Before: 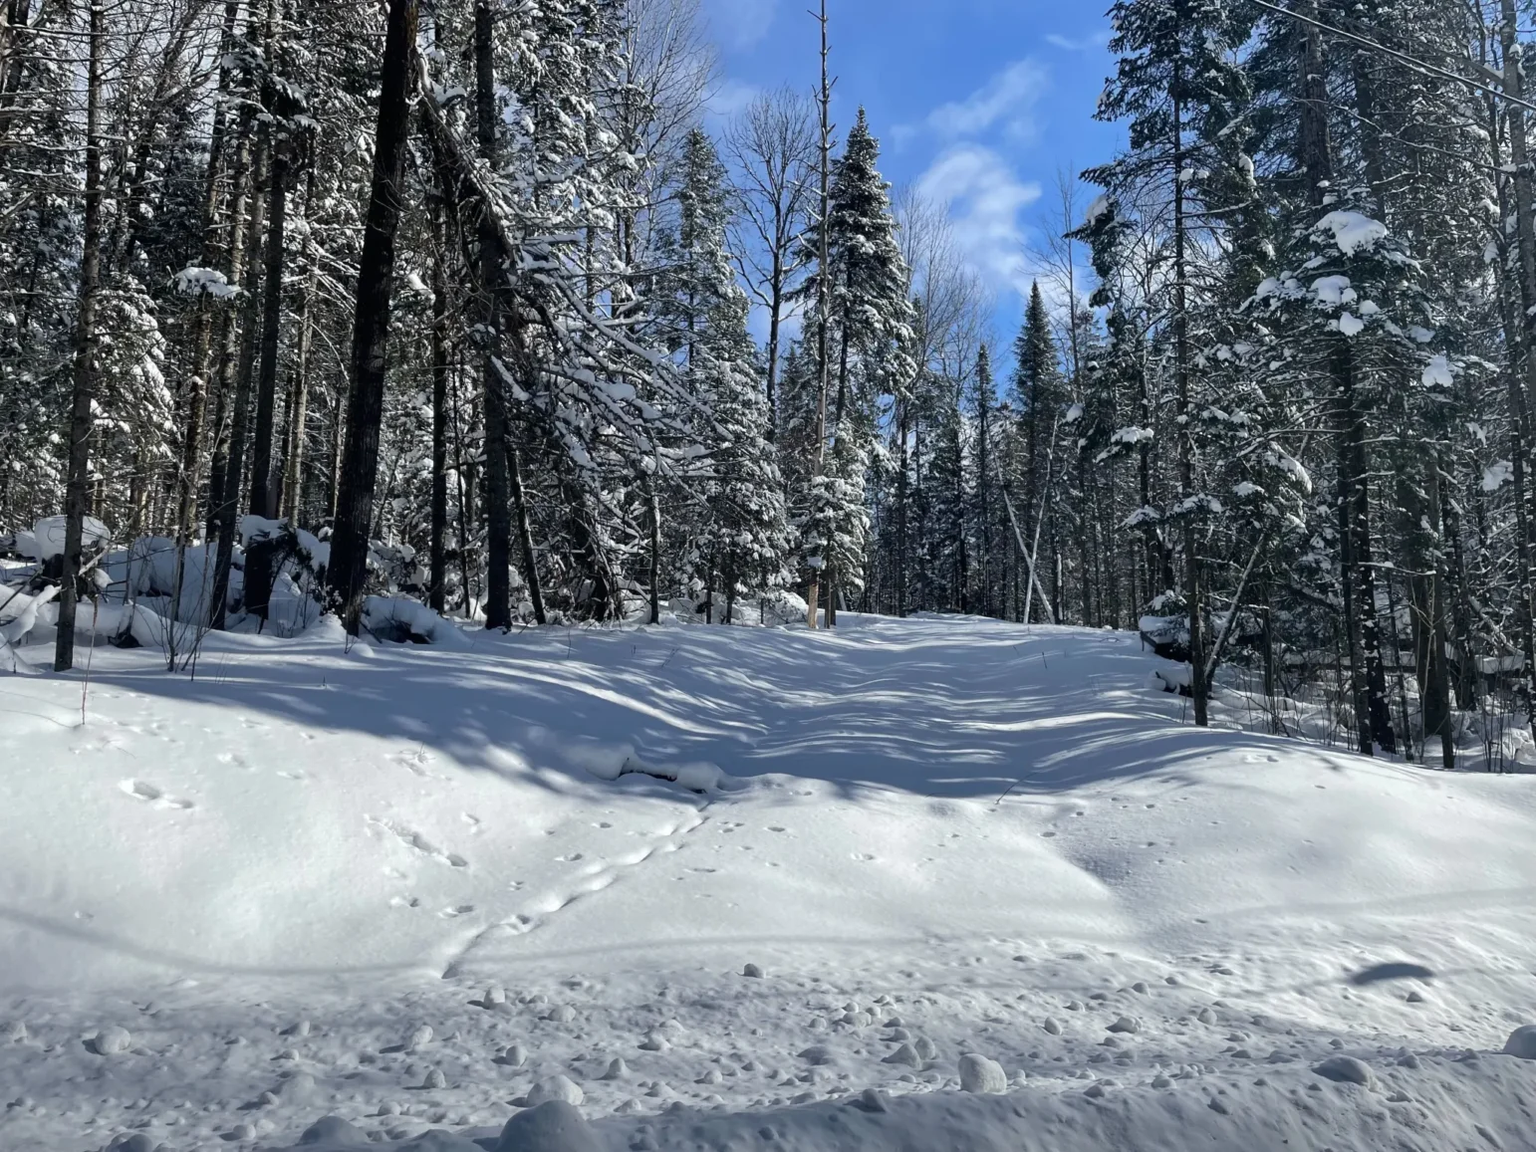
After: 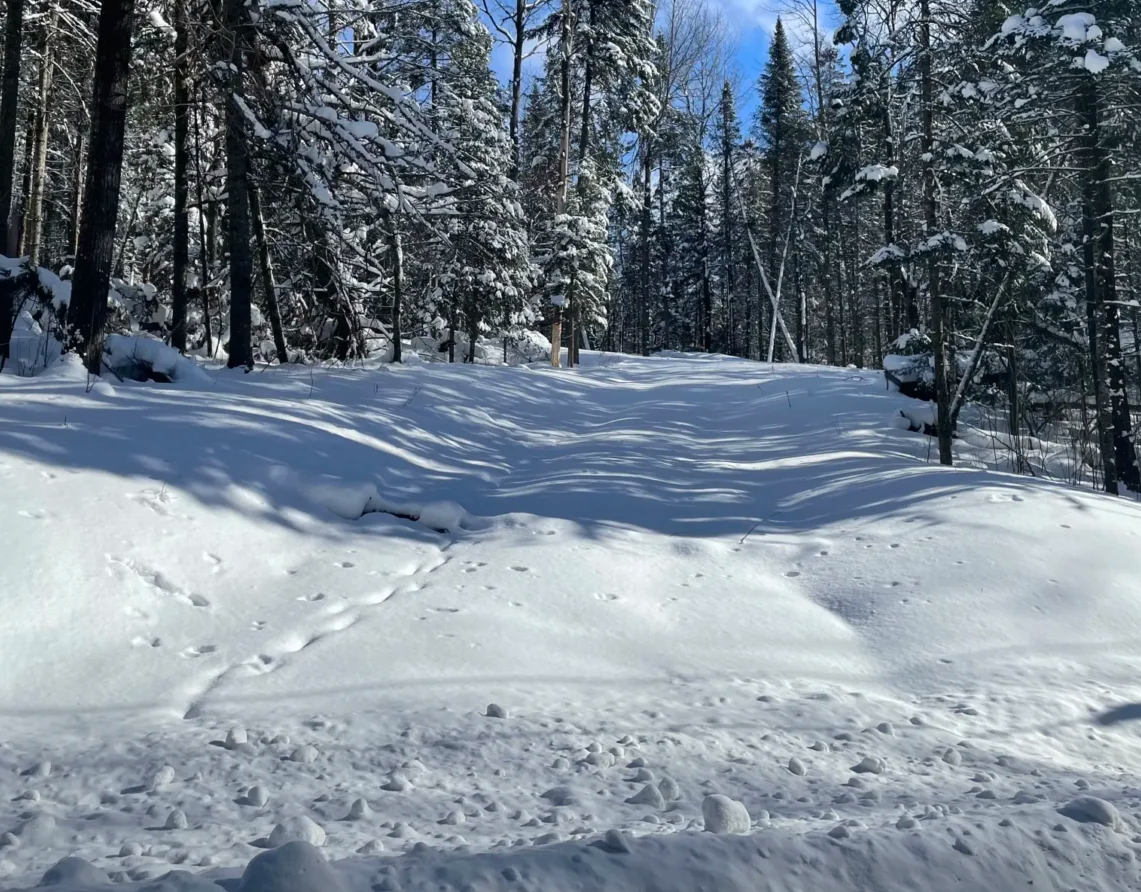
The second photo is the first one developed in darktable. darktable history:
crop: left 16.871%, top 22.857%, right 9.116%
contrast brightness saturation: contrast 0.04, saturation 0.16
